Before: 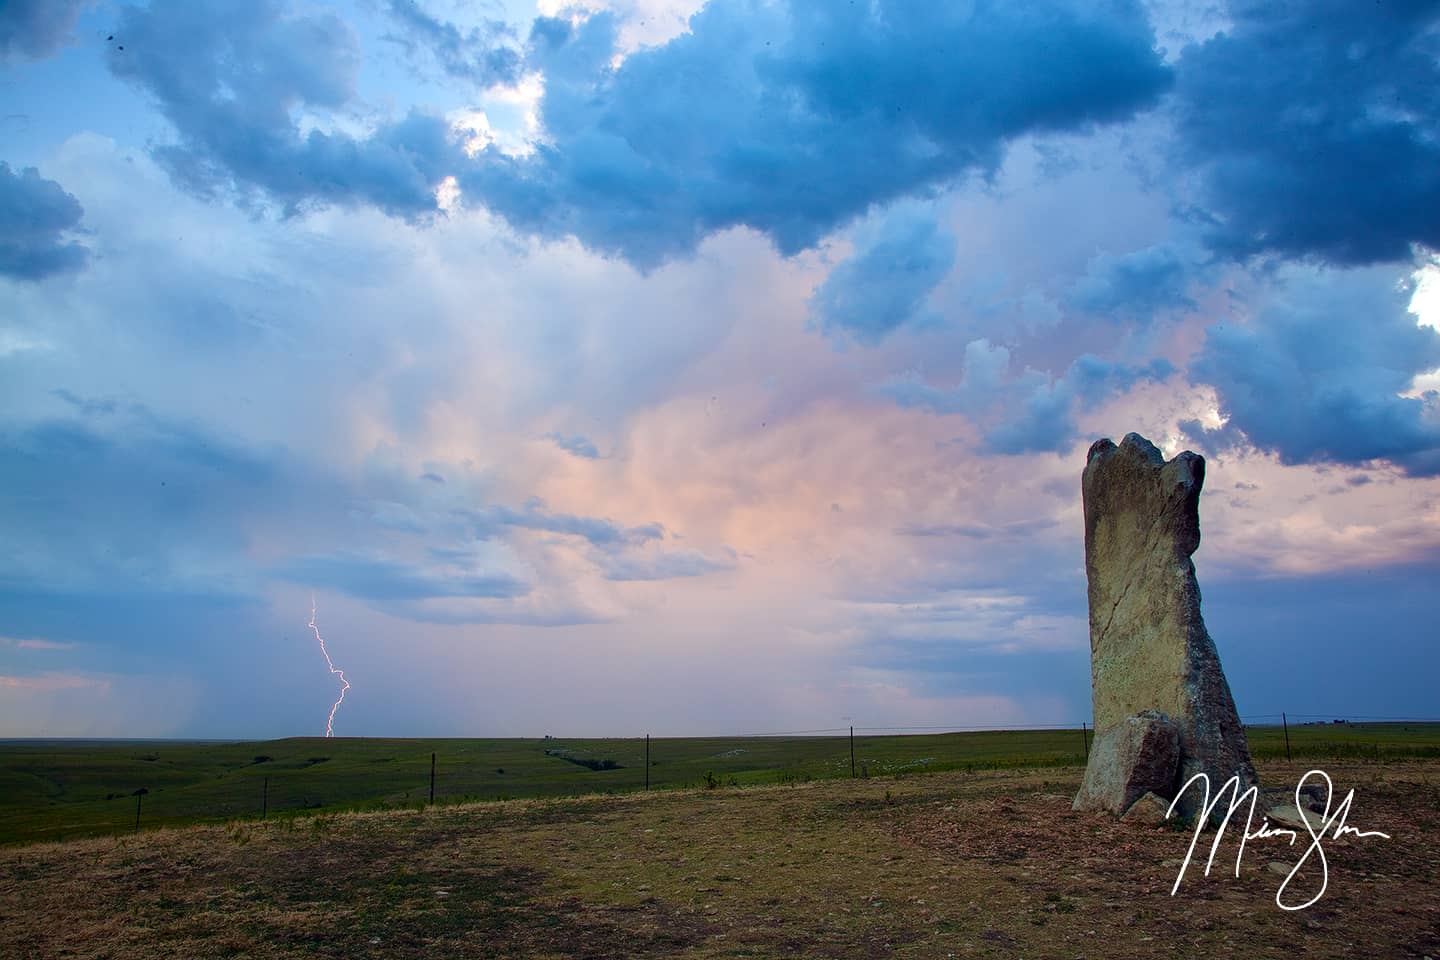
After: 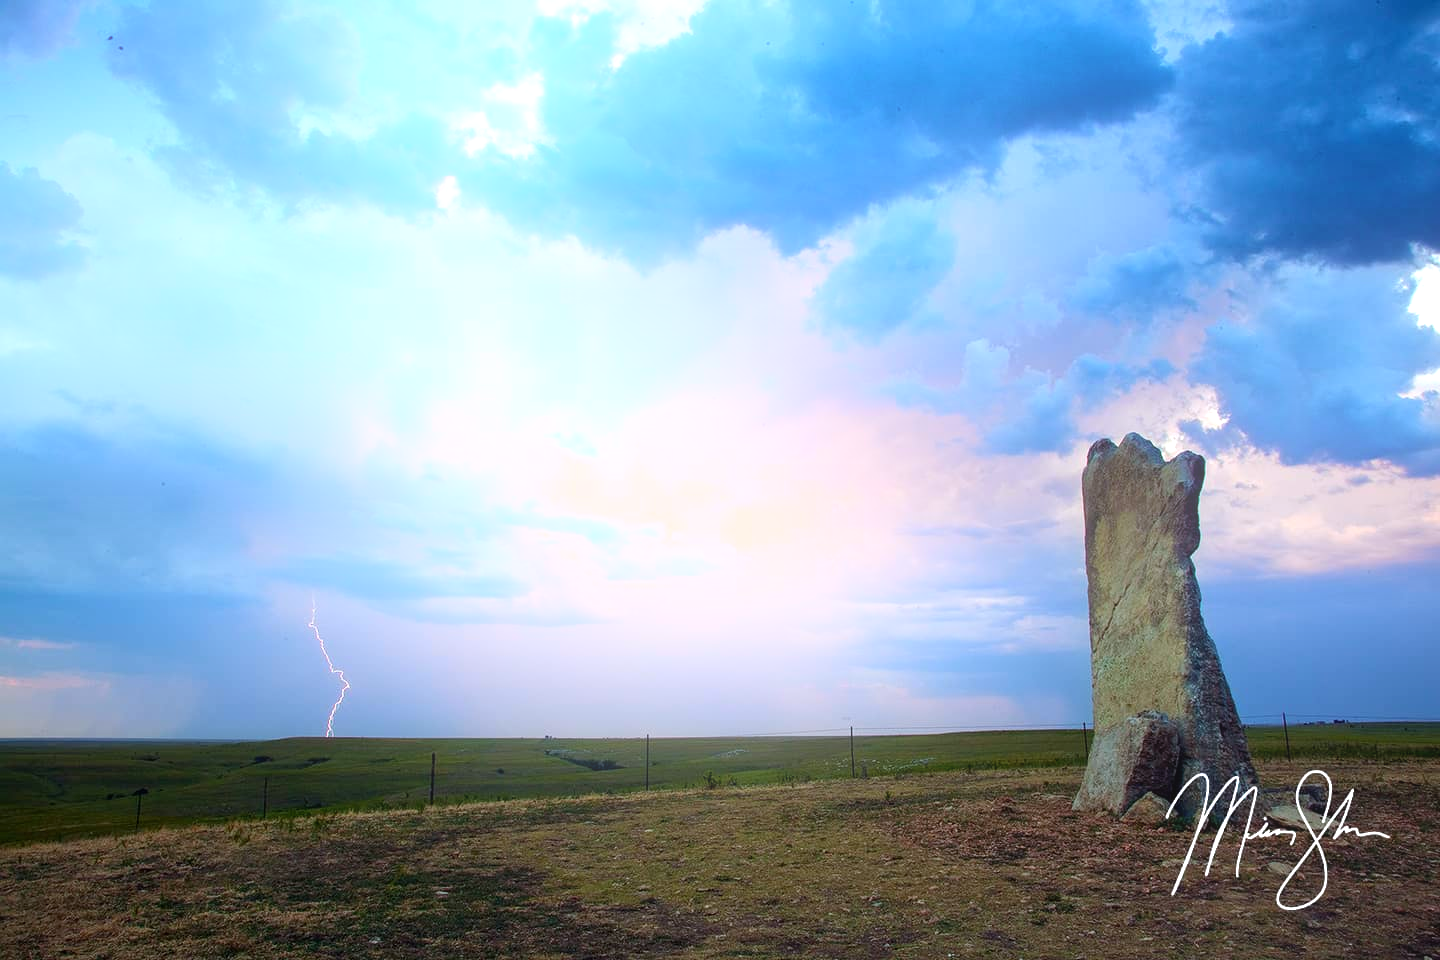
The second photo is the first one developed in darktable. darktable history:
bloom: on, module defaults
exposure: black level correction 0, exposure 0.5 EV, compensate highlight preservation false
white balance: red 0.98, blue 1.034
